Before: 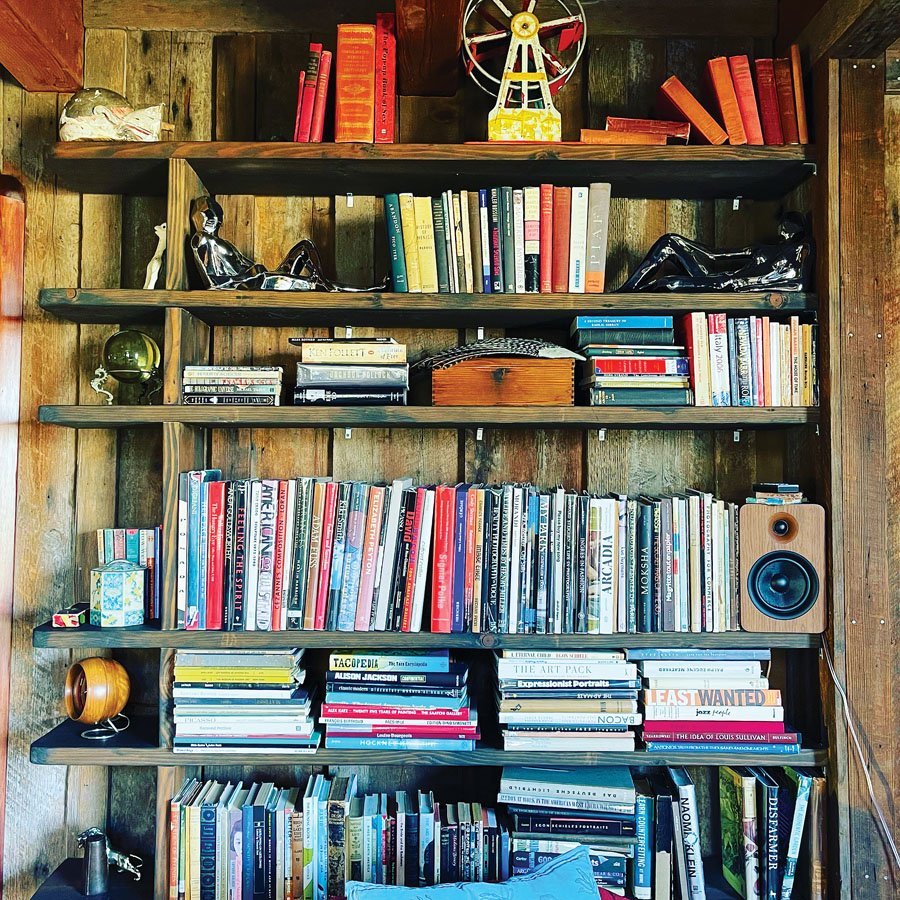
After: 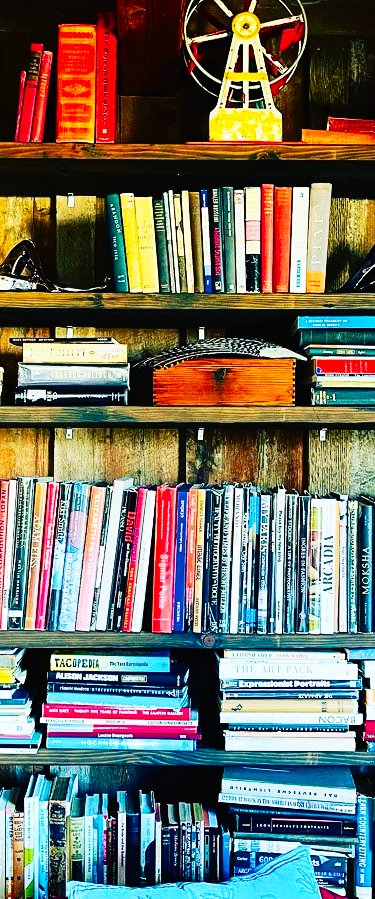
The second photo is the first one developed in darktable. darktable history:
crop: left 31.006%, right 27.276%
tone curve: curves: ch0 [(0, 0) (0.003, 0.008) (0.011, 0.008) (0.025, 0.011) (0.044, 0.017) (0.069, 0.026) (0.1, 0.039) (0.136, 0.054) (0.177, 0.093) (0.224, 0.15) (0.277, 0.21) (0.335, 0.285) (0.399, 0.366) (0.468, 0.462) (0.543, 0.564) (0.623, 0.679) (0.709, 0.79) (0.801, 0.883) (0.898, 0.95) (1, 1)], preserve colors none
local contrast: mode bilateral grid, contrast 99, coarseness 100, detail 92%, midtone range 0.2
contrast brightness saturation: contrast 0.183, saturation 0.296
